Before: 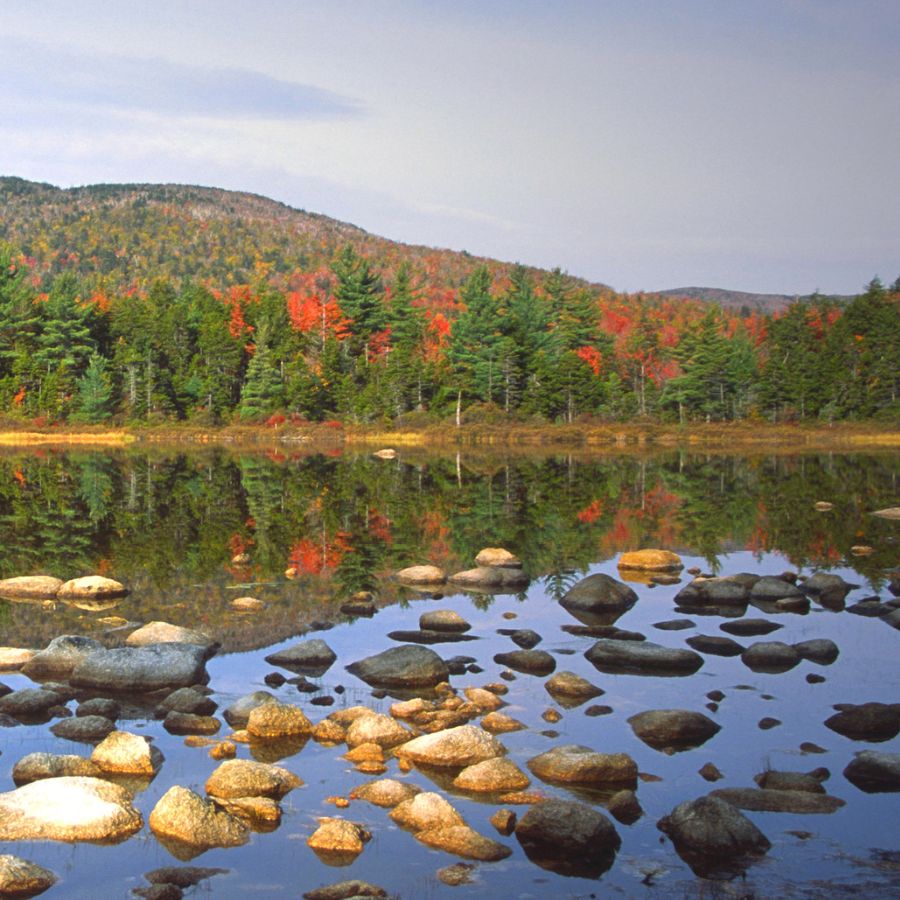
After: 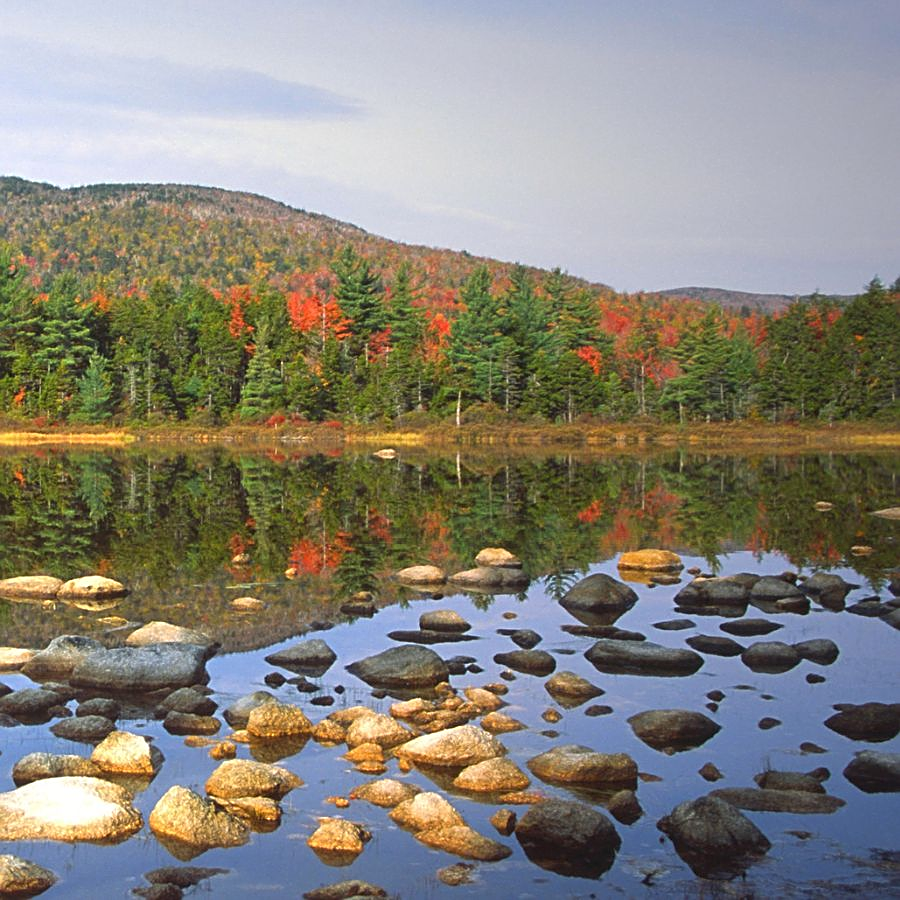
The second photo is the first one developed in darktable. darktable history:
exposure: compensate highlight preservation false
sharpen: on, module defaults
levels: levels [0, 0.499, 1]
